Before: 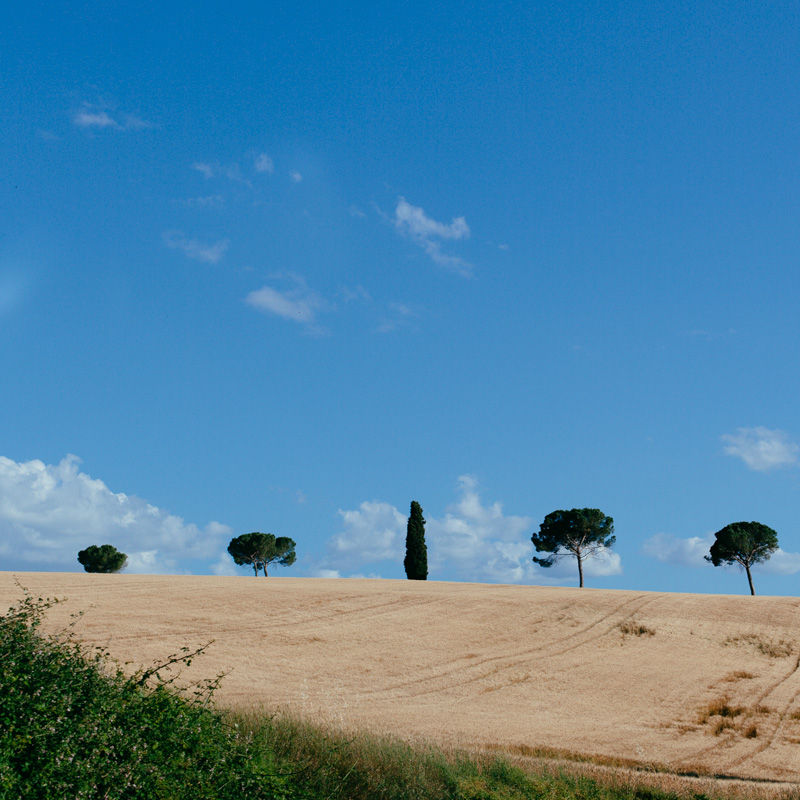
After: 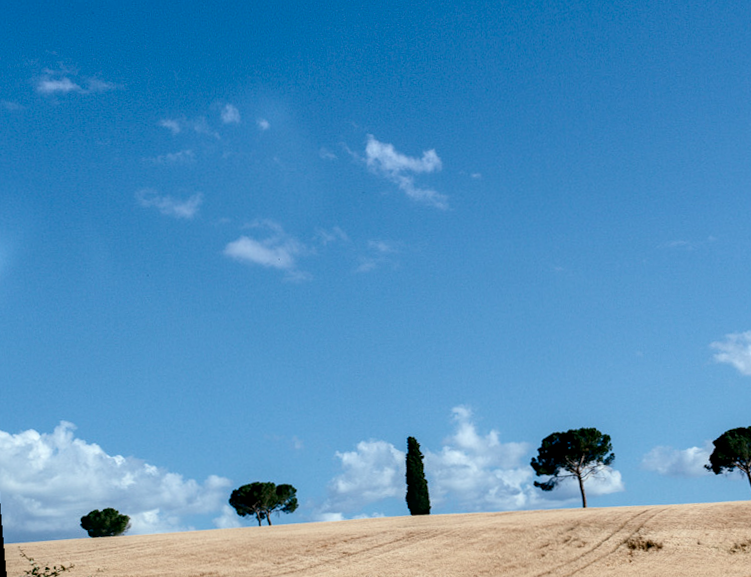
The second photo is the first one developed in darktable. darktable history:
crop and rotate: angle 0.2°, left 0.275%, right 3.127%, bottom 14.18%
rotate and perspective: rotation -5°, crop left 0.05, crop right 0.952, crop top 0.11, crop bottom 0.89
local contrast: detail 144%
contrast brightness saturation: contrast 0.22
